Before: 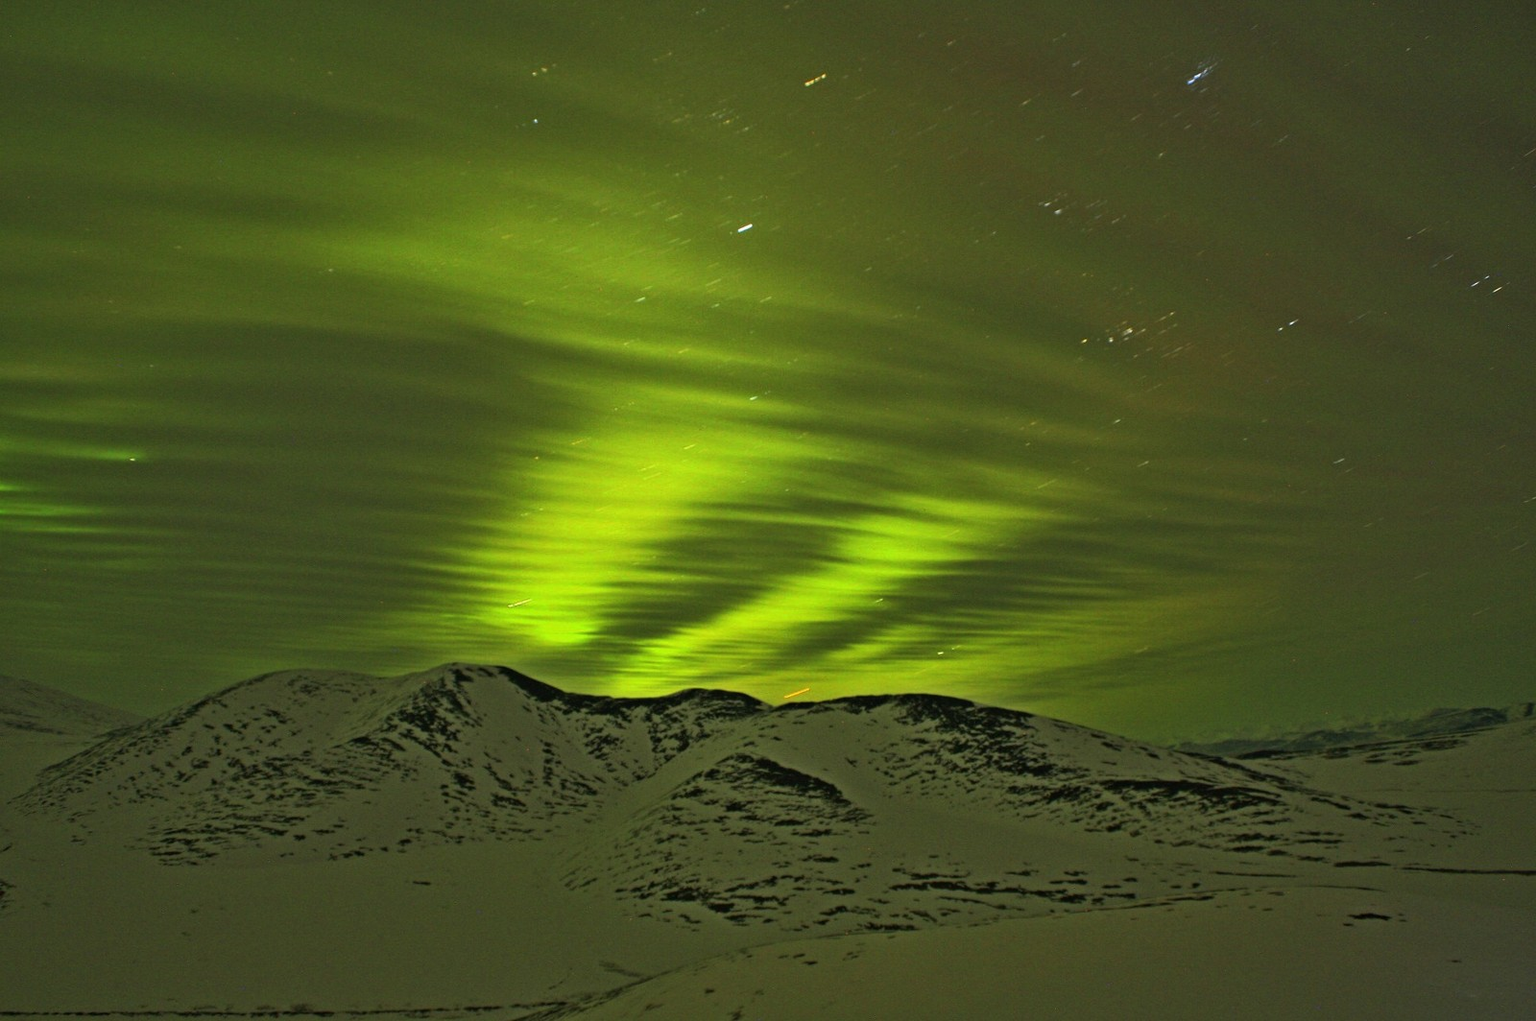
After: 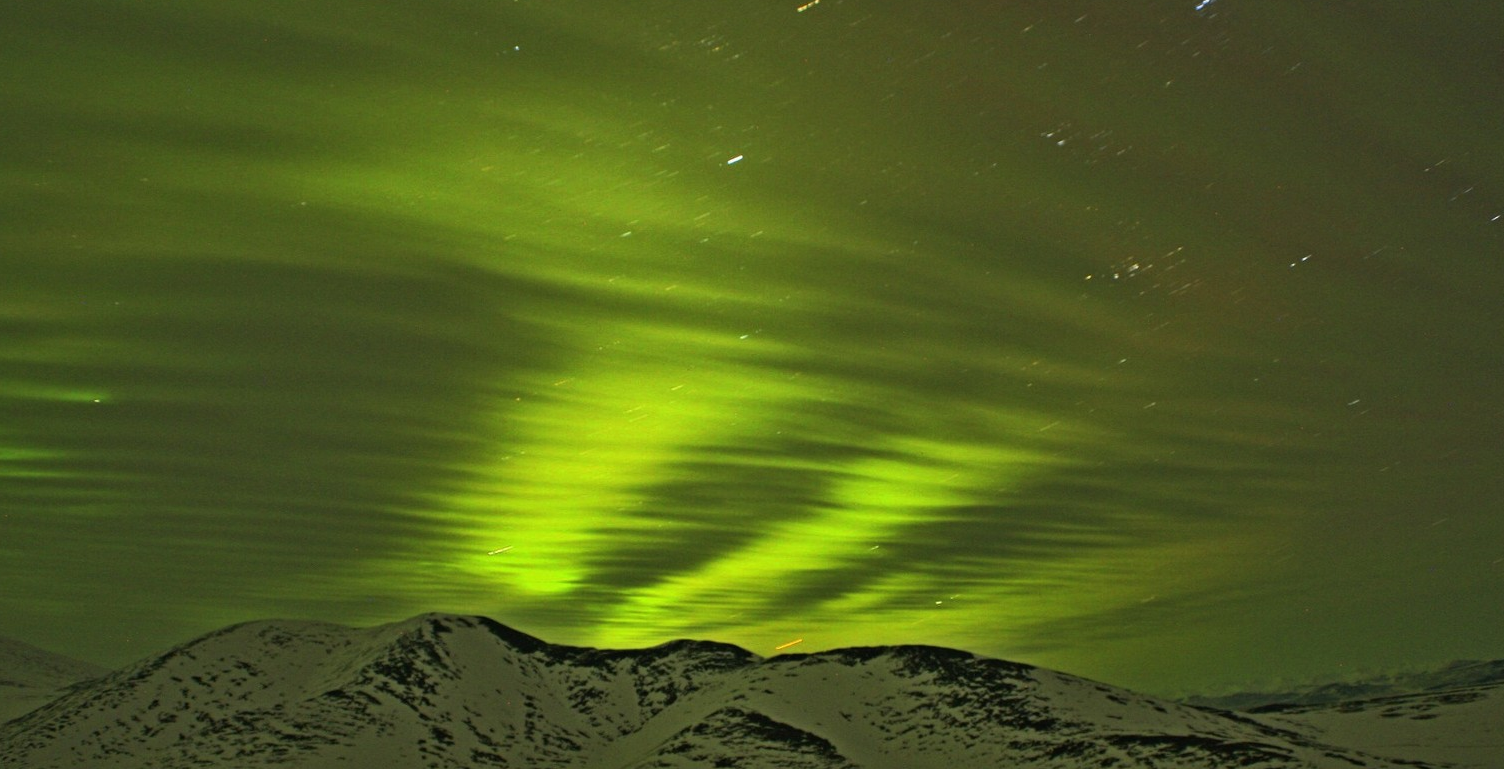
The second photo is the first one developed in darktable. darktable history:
crop: left 2.587%, top 7.372%, right 3.358%, bottom 20.334%
